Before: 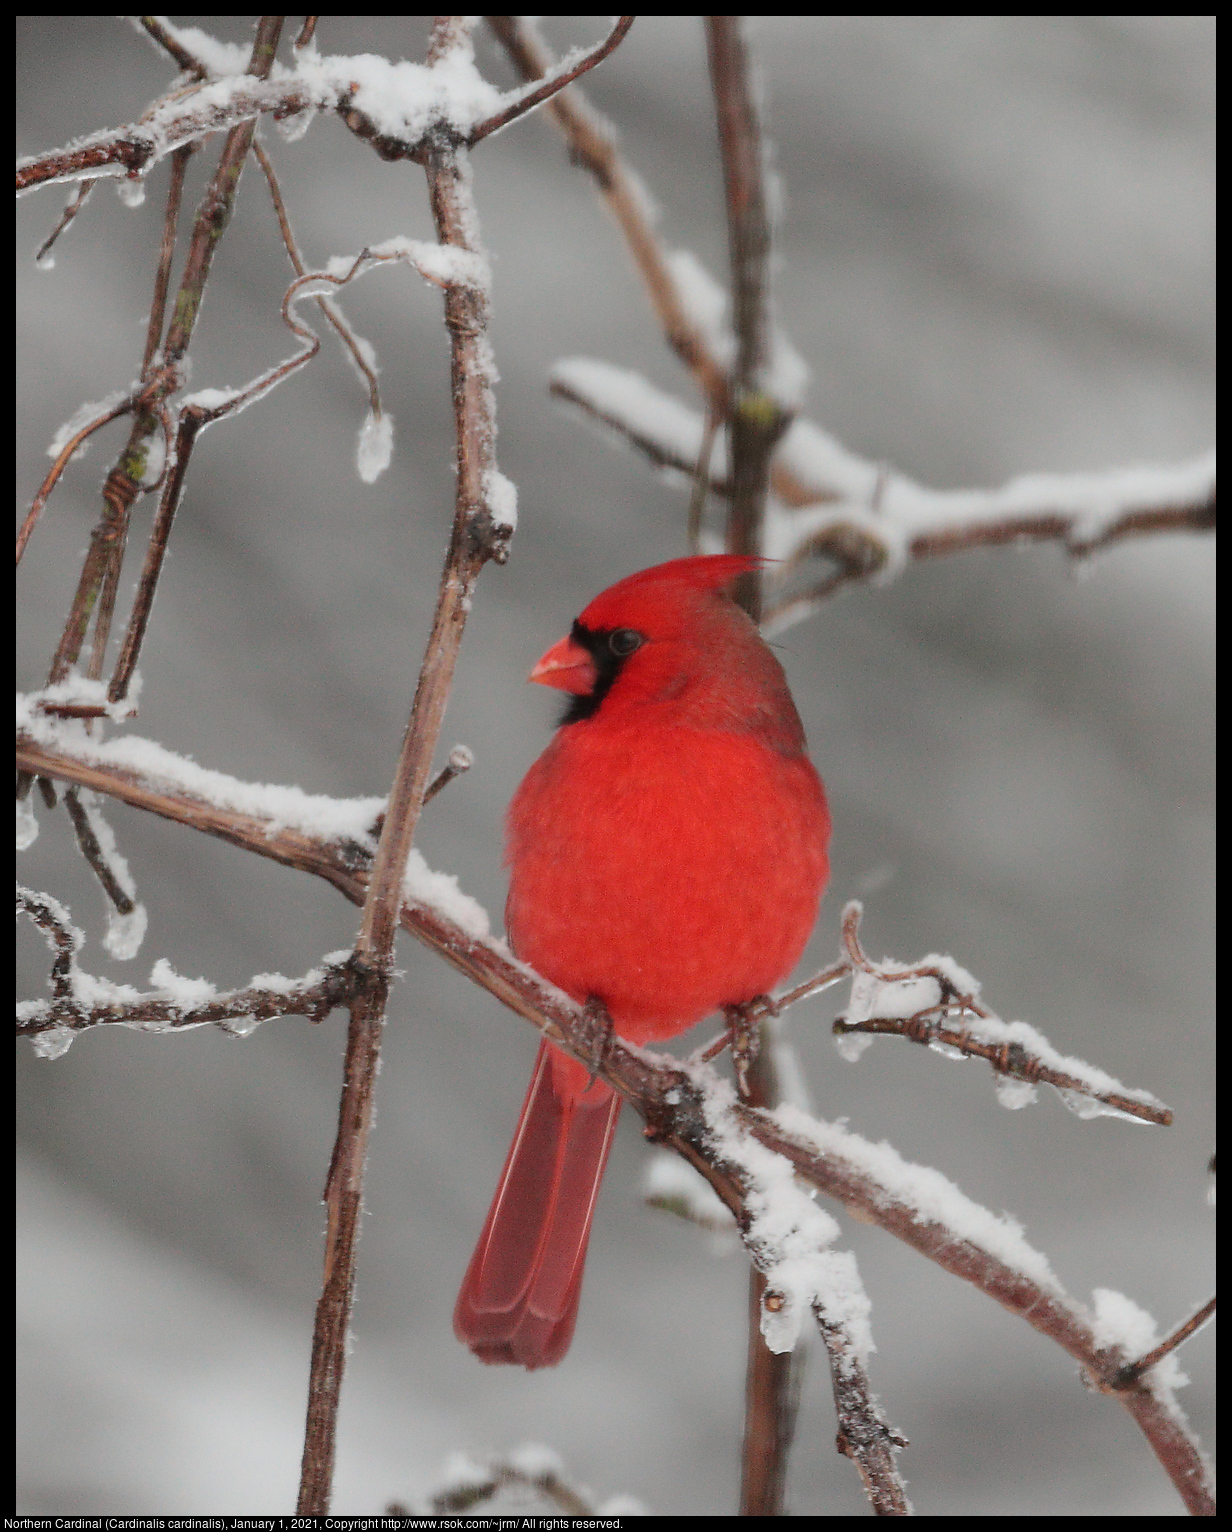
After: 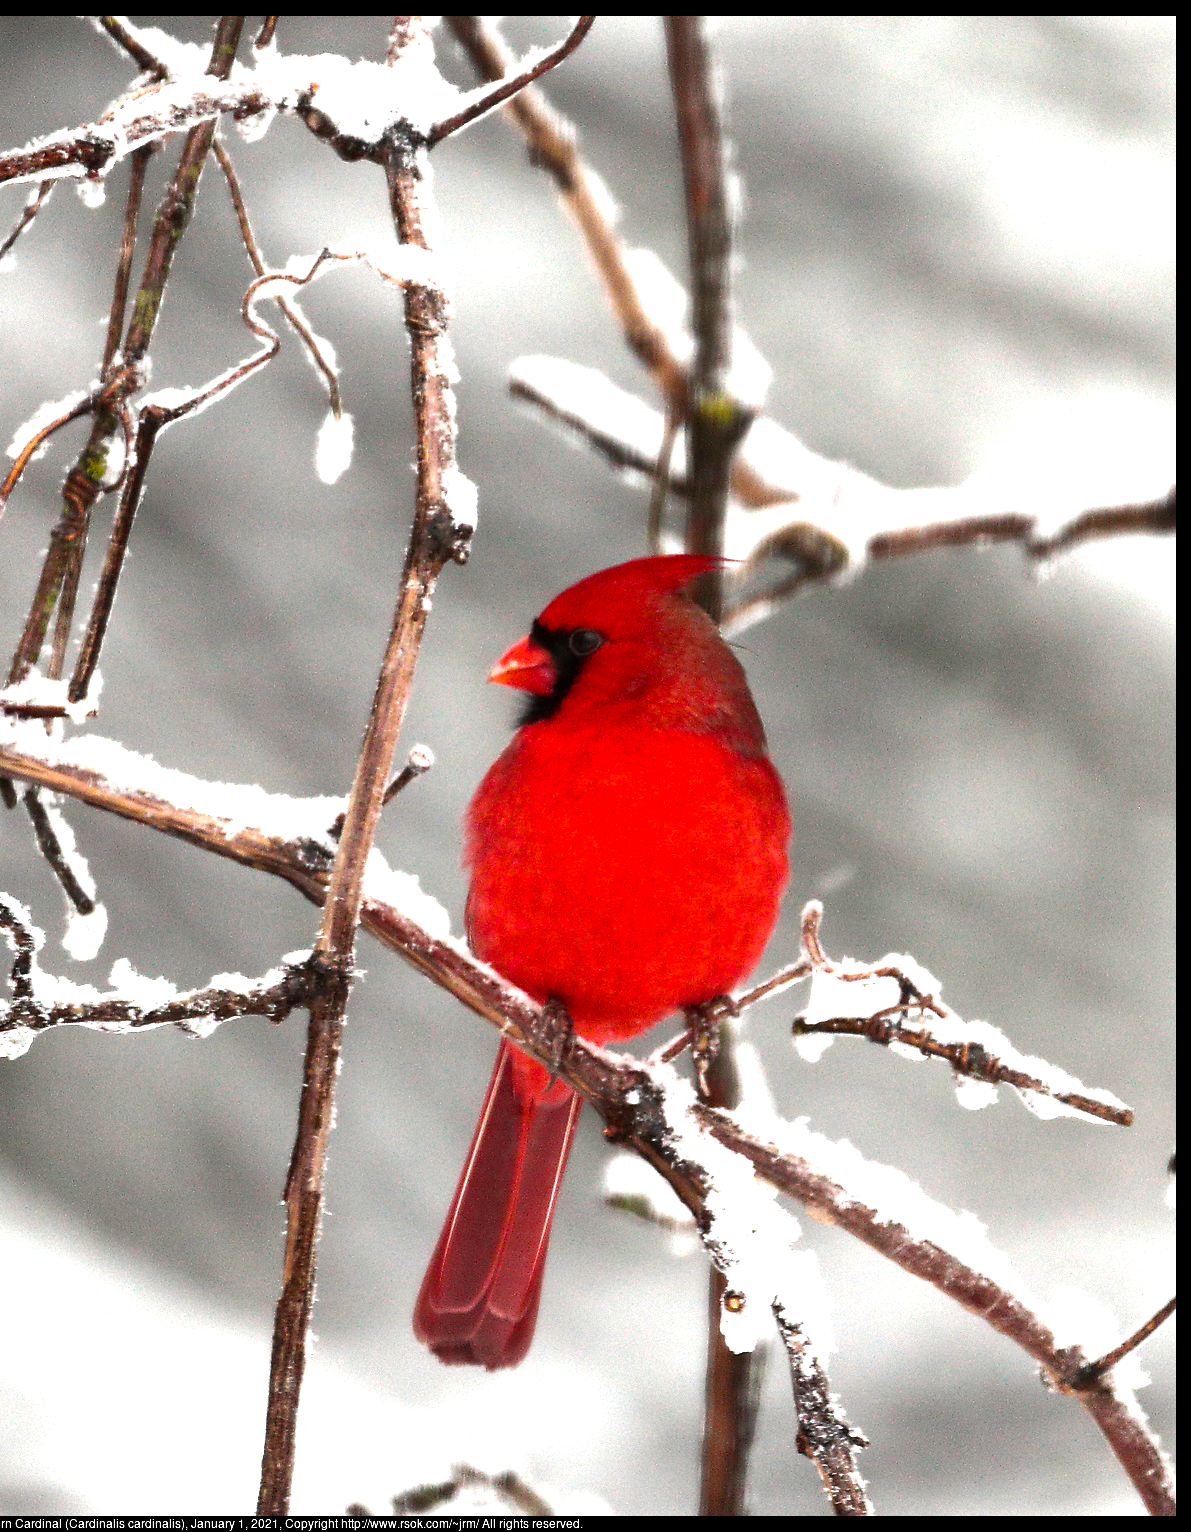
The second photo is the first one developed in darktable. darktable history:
crop and rotate: left 3.287%
color balance rgb: global offset › luminance -0.233%, perceptual saturation grading › global saturation 29.583%, perceptual brilliance grading › highlights 74.962%, perceptual brilliance grading › shadows -29.837%, global vibrance 20%
